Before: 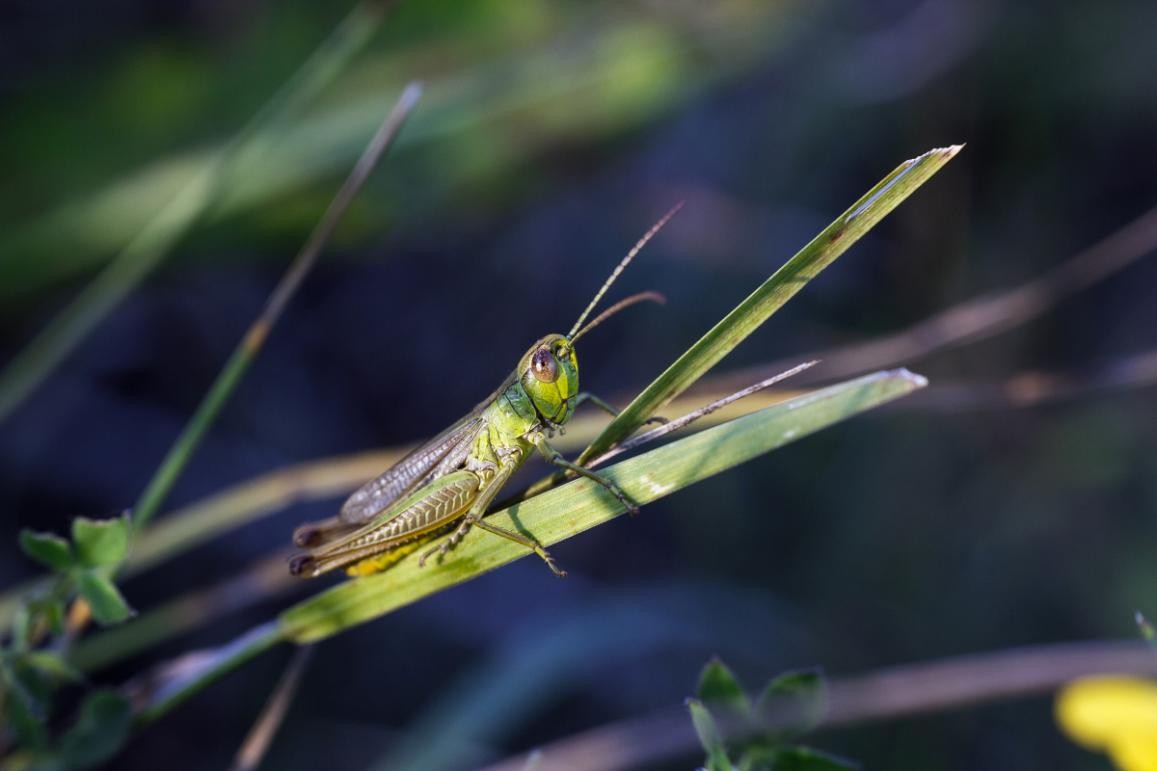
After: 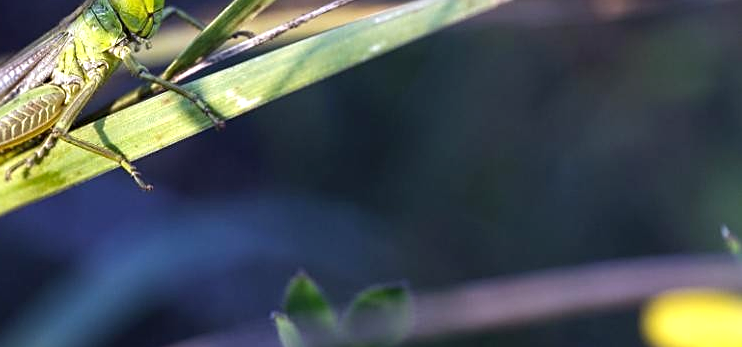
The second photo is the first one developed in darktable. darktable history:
sharpen: on, module defaults
exposure: black level correction 0.001, exposure 0.498 EV, compensate exposure bias true, compensate highlight preservation false
crop and rotate: left 35.833%, top 50.15%, bottom 4.797%
